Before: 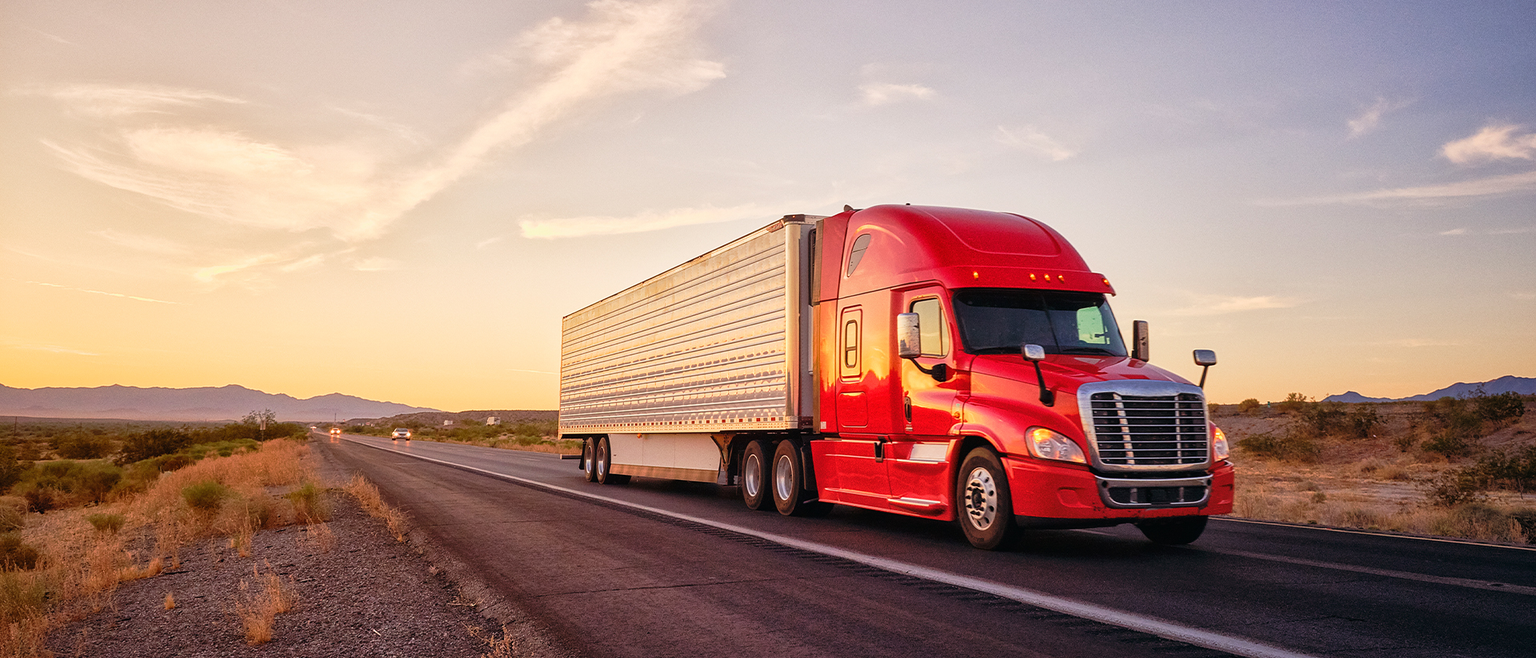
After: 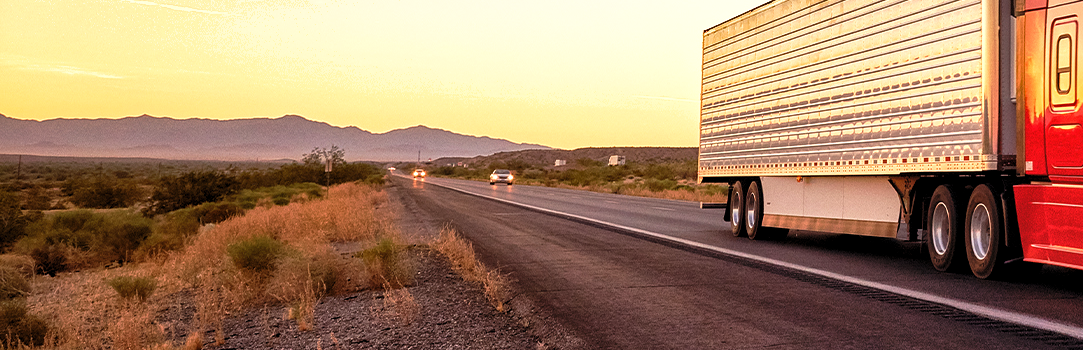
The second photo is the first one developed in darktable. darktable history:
crop: top 44.483%, right 43.593%, bottom 12.892%
levels: levels [0.052, 0.496, 0.908]
shadows and highlights: shadows 12, white point adjustment 1.2, soften with gaussian
